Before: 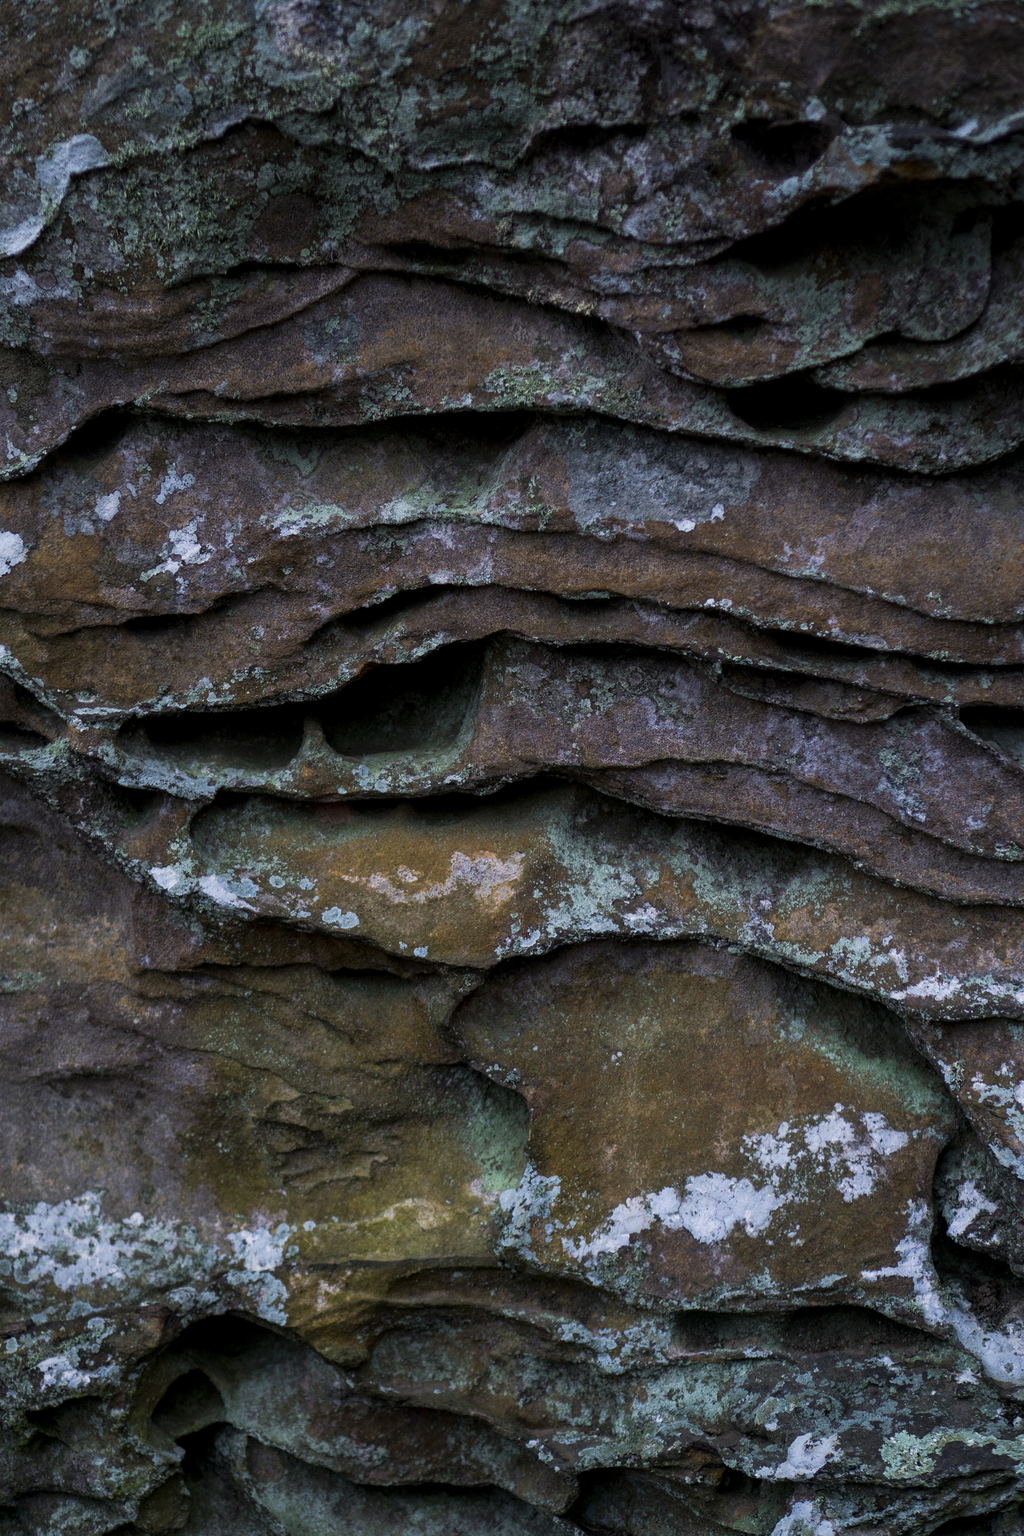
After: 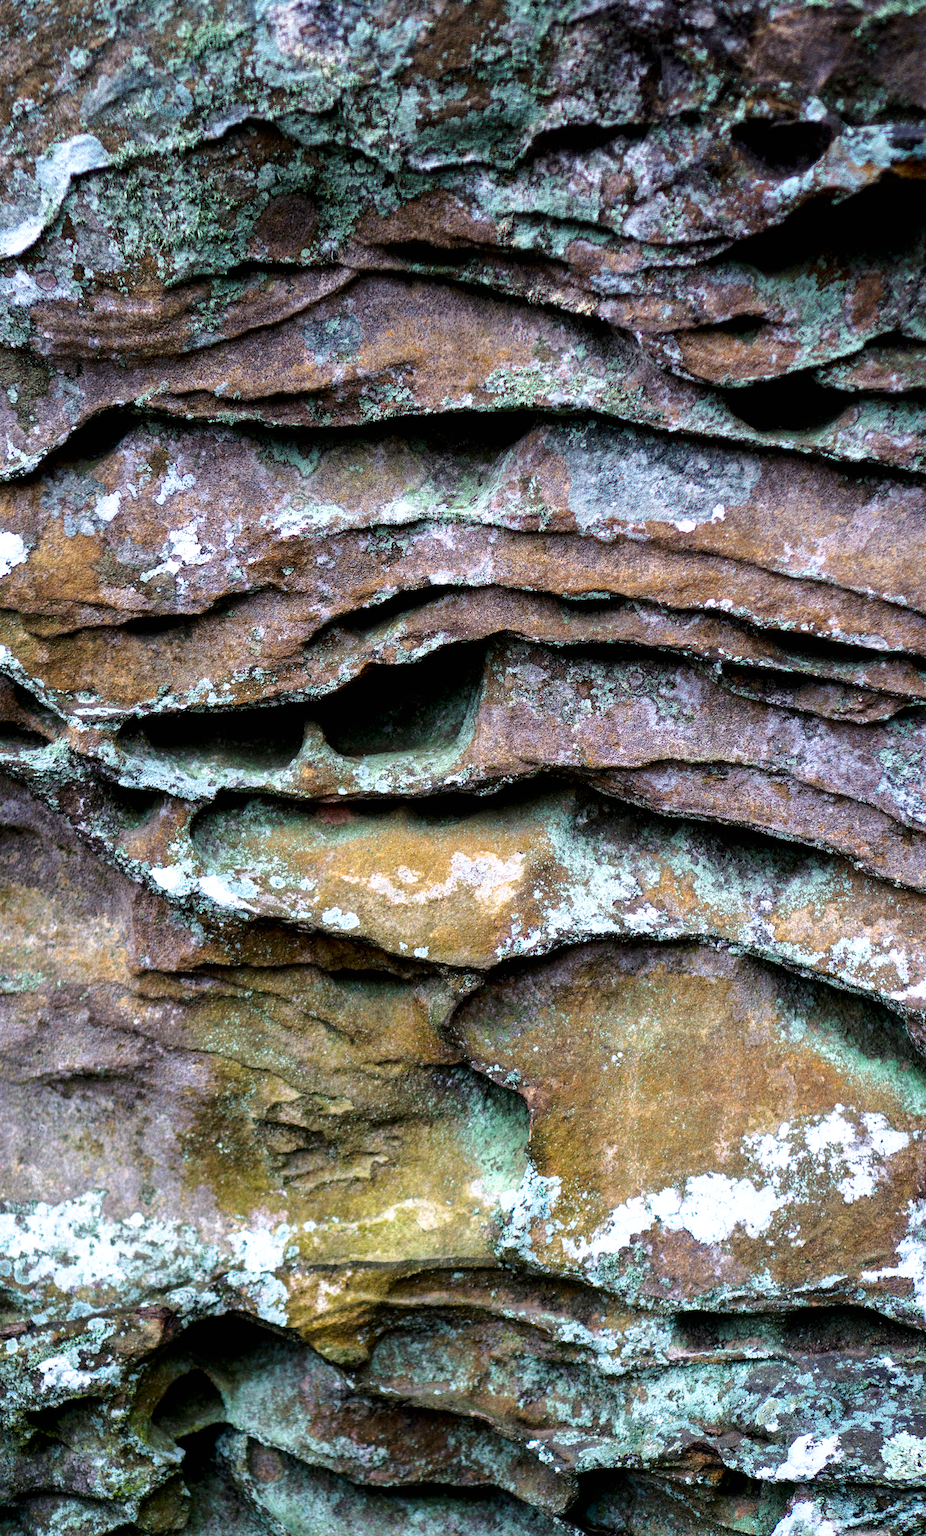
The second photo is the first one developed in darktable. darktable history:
crop: right 9.516%, bottom 0.016%
base curve: curves: ch0 [(0, 0) (0.005, 0.002) (0.15, 0.3) (0.4, 0.7) (0.75, 0.95) (1, 1)], preserve colors none
exposure: black level correction 0, exposure 1.097 EV, compensate highlight preservation false
